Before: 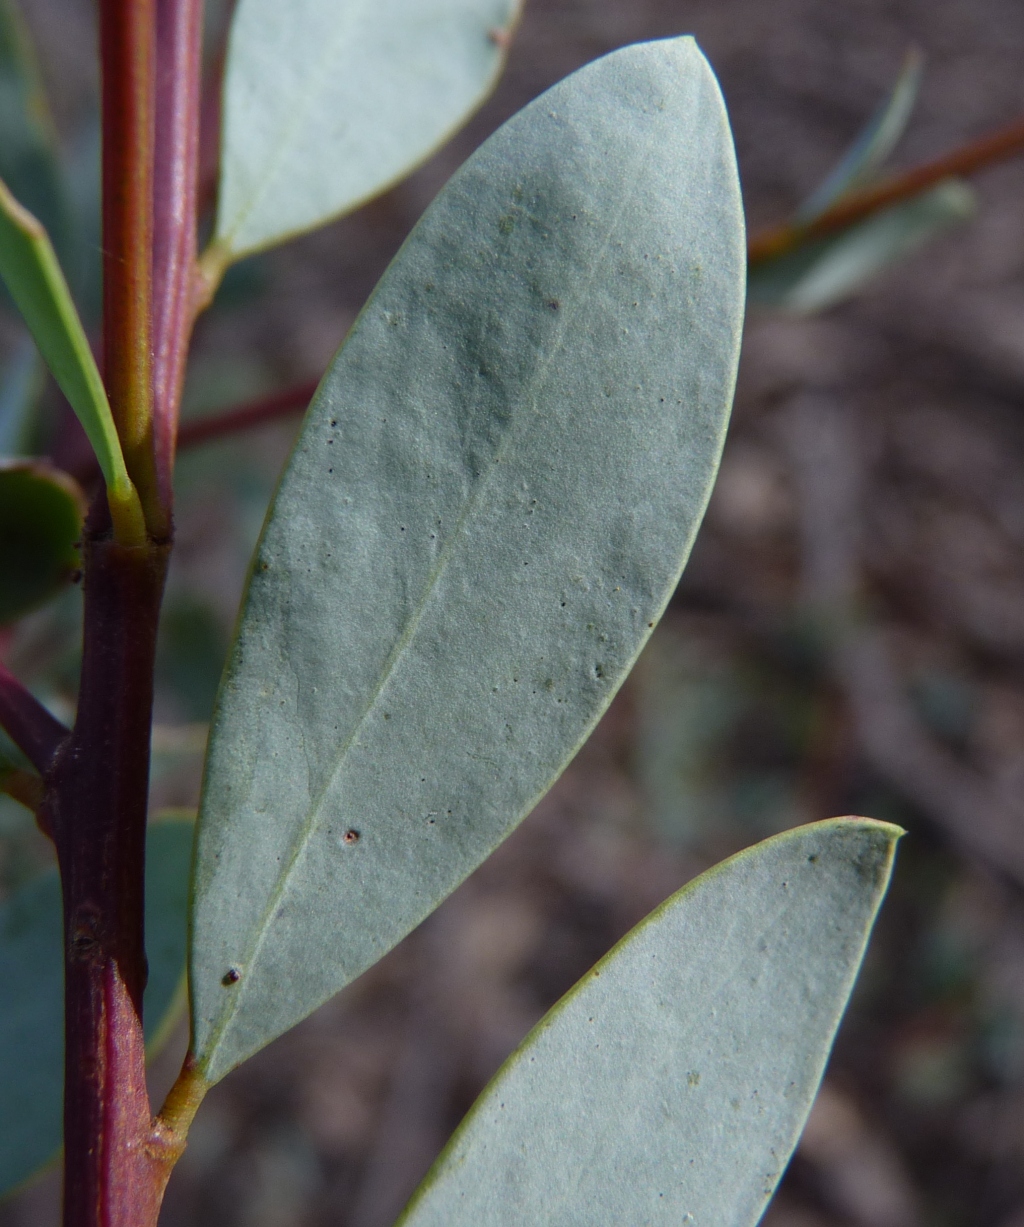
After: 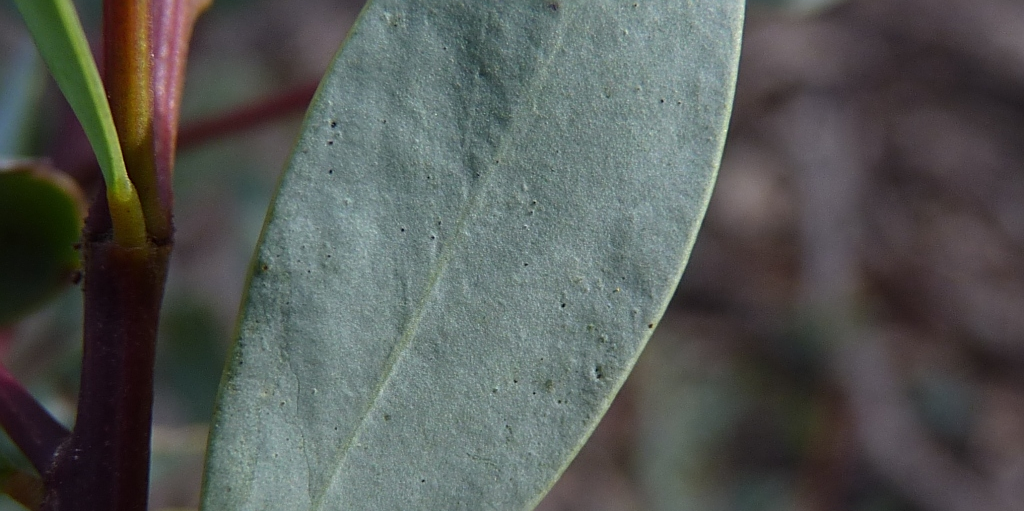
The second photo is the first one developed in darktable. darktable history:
haze removal: strength -0.045, compatibility mode true, adaptive false
sharpen: on, module defaults
crop and rotate: top 24.428%, bottom 33.872%
